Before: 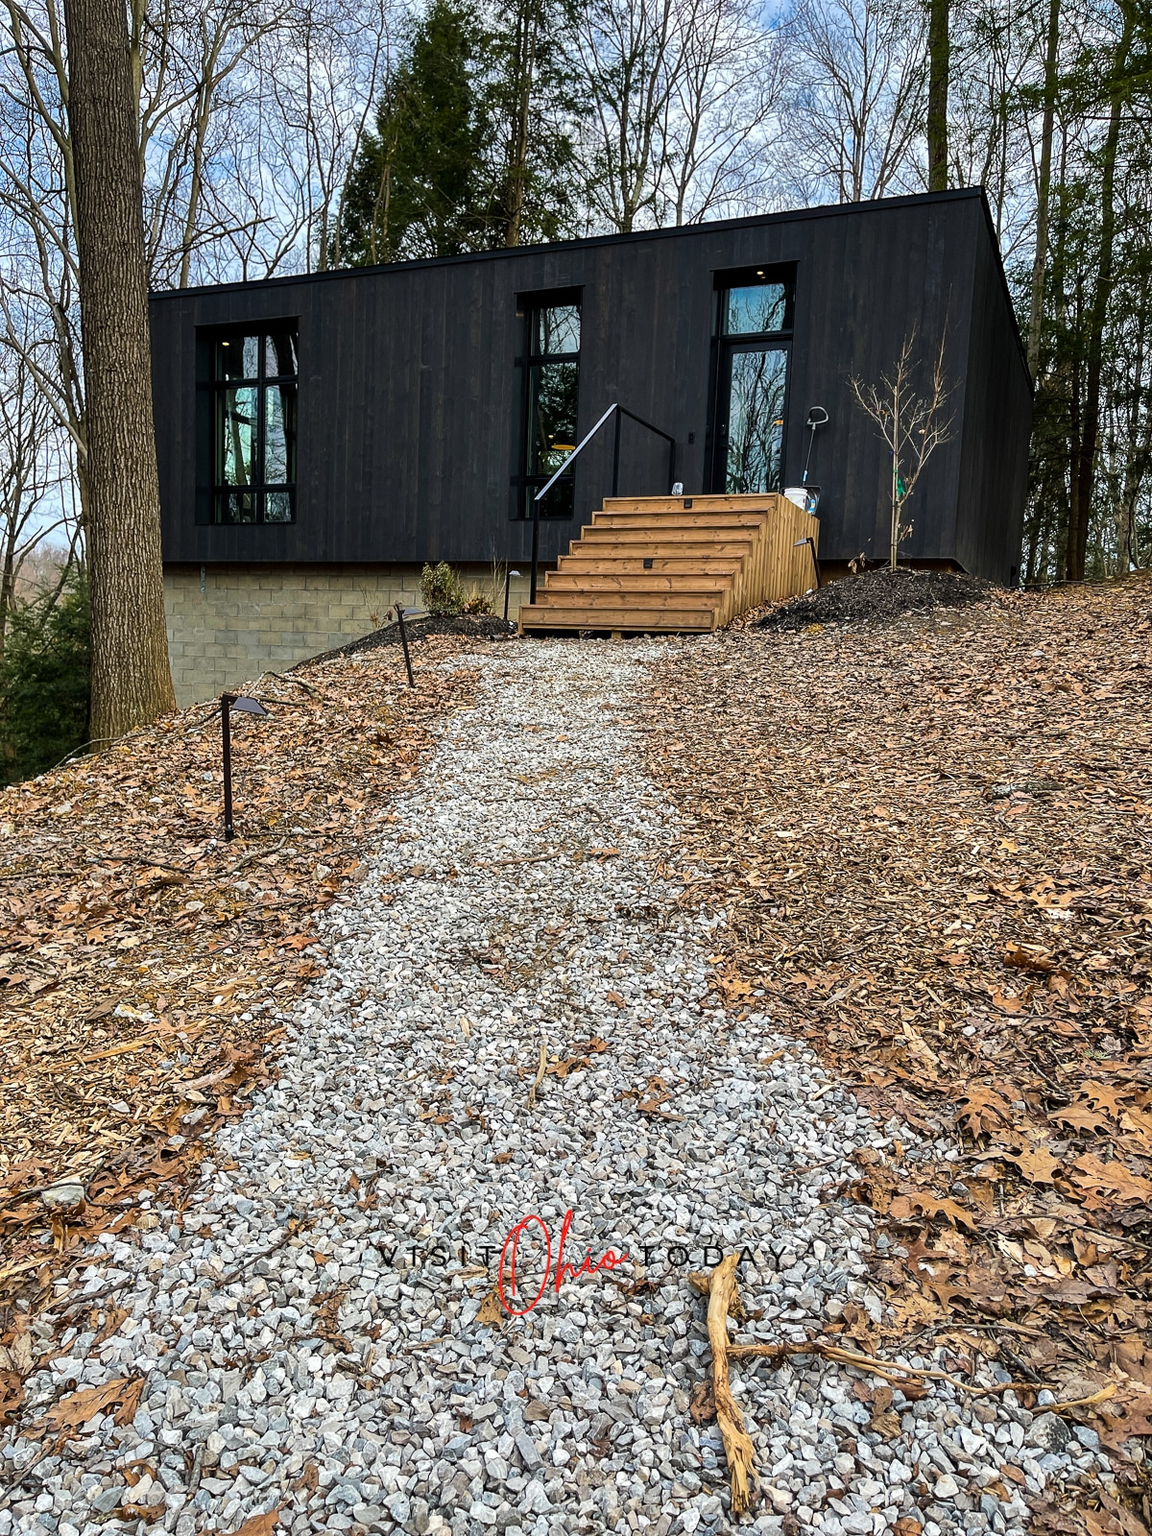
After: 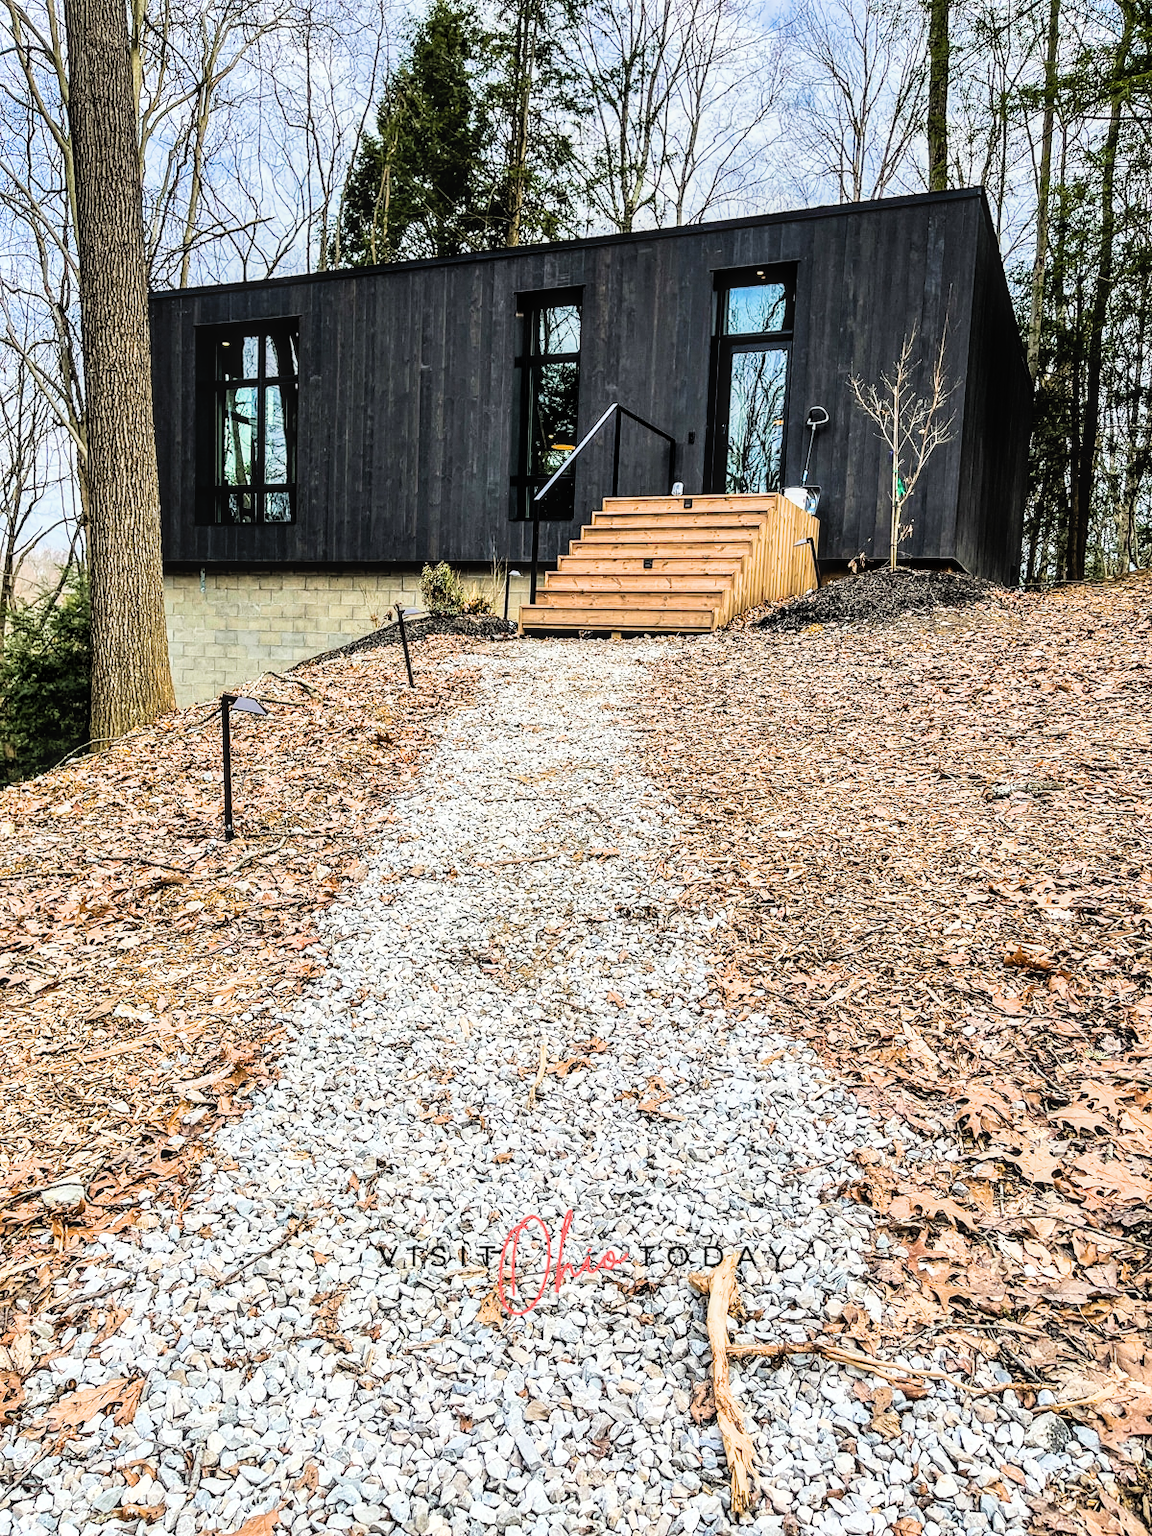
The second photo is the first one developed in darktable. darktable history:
local contrast: on, module defaults
filmic rgb: black relative exposure -5 EV, hardness 2.88, contrast 1.4
exposure: black level correction 0, exposure 1.5 EV, compensate exposure bias true, compensate highlight preservation false
color balance rgb: global vibrance 10%
